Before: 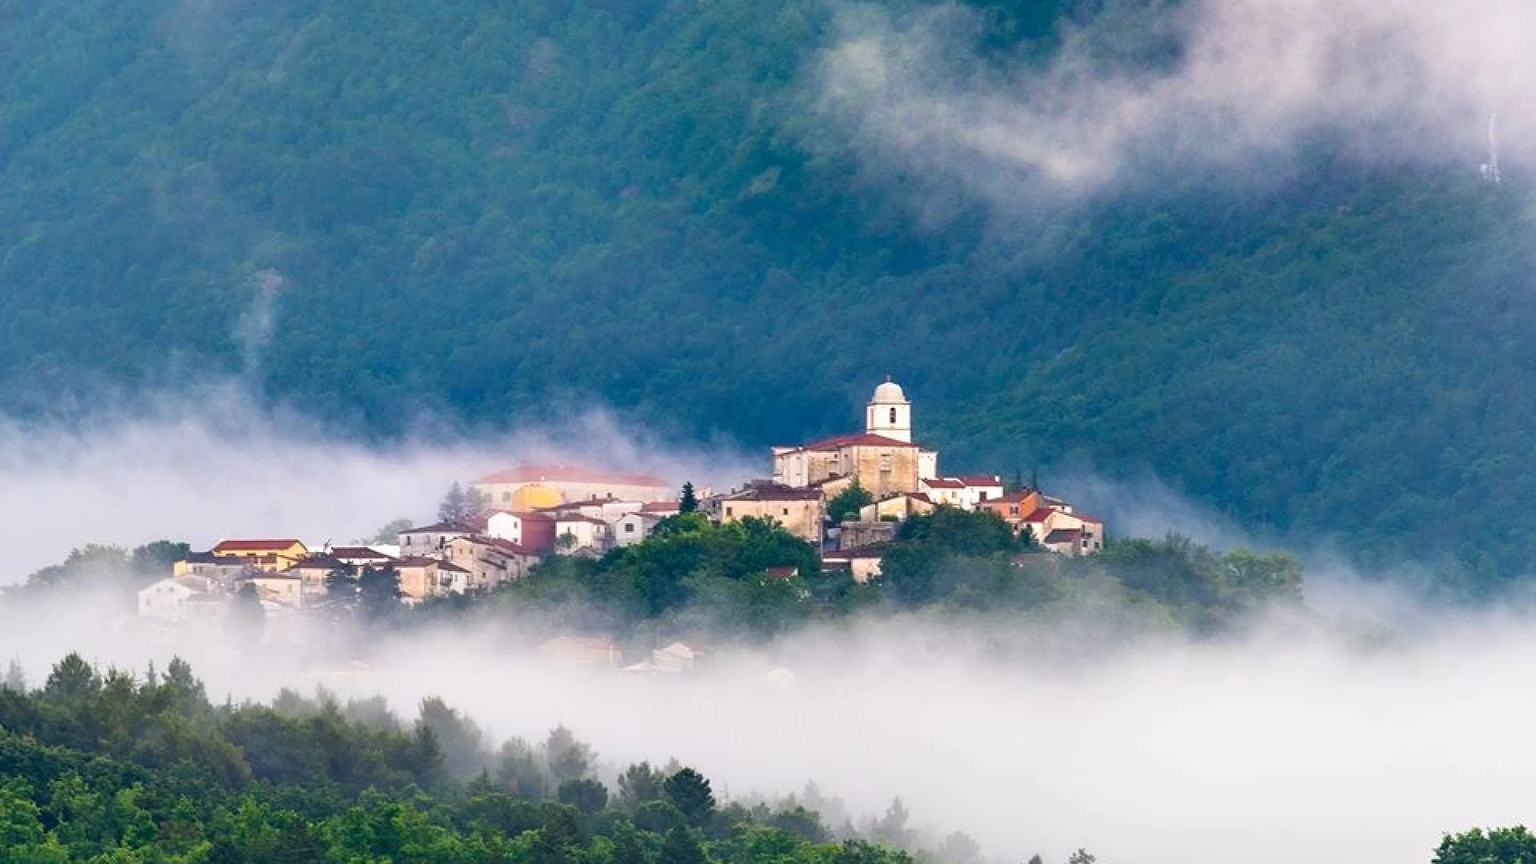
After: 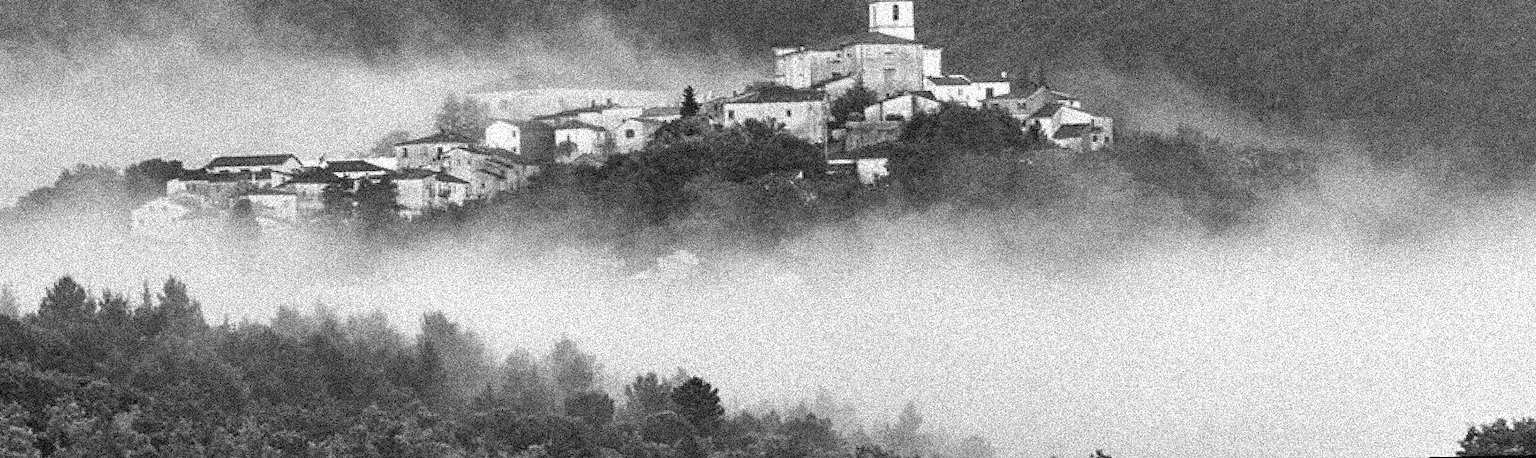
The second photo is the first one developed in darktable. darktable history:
monochrome: on, module defaults
rotate and perspective: rotation -1.42°, crop left 0.016, crop right 0.984, crop top 0.035, crop bottom 0.965
grain: coarseness 3.75 ISO, strength 100%, mid-tones bias 0%
crop and rotate: top 46.237%
shadows and highlights: soften with gaussian
